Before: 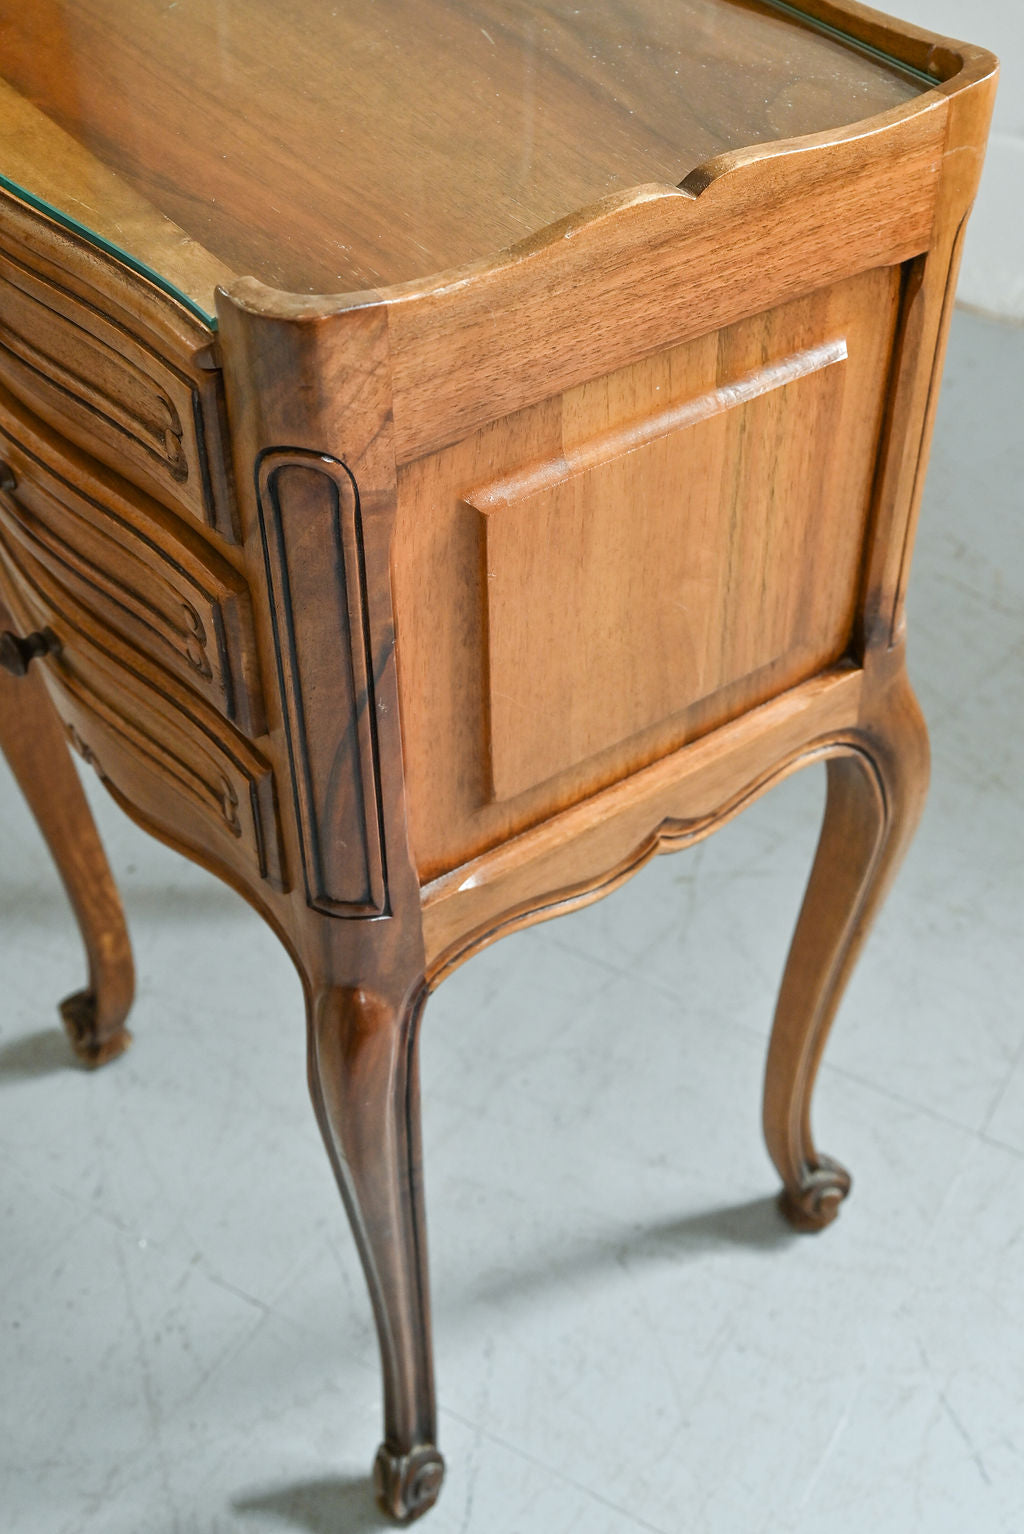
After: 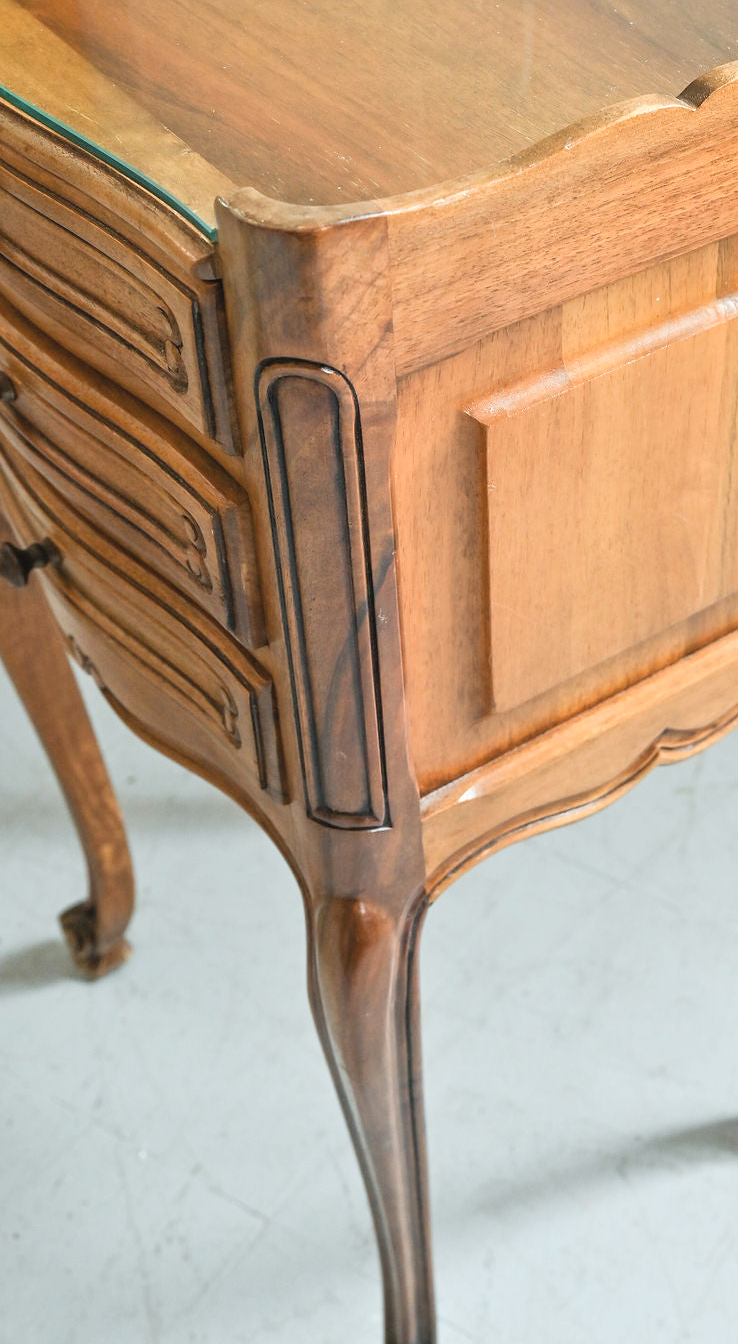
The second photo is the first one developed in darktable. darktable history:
contrast brightness saturation: contrast 0.14, brightness 0.21
crop: top 5.803%, right 27.864%, bottom 5.804%
